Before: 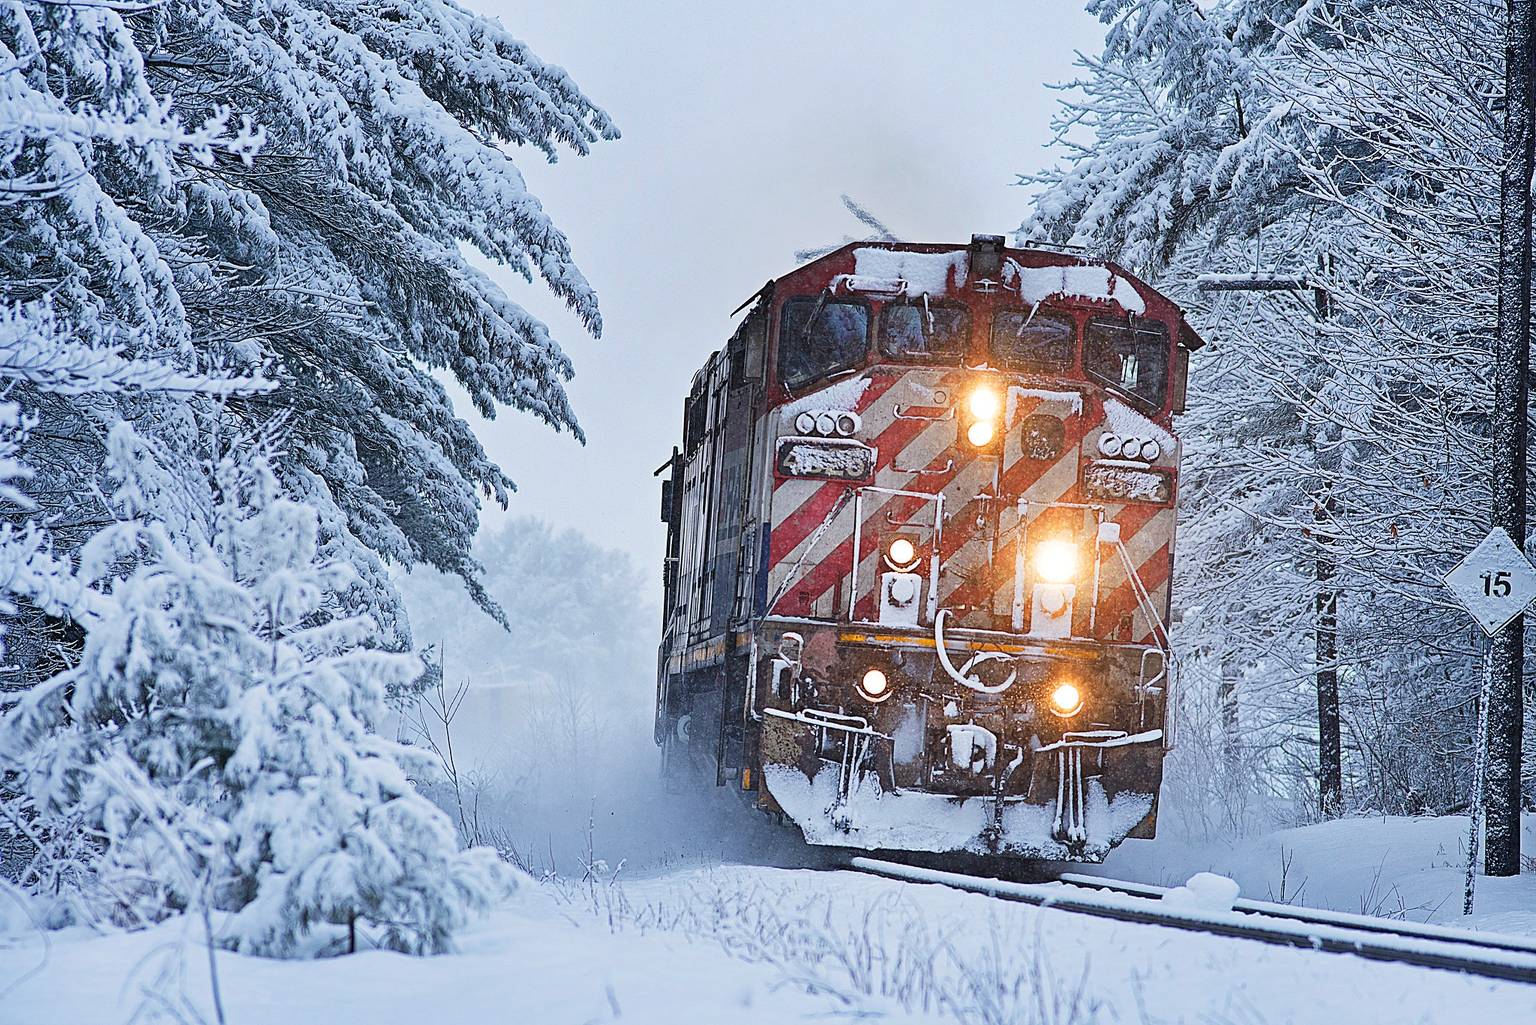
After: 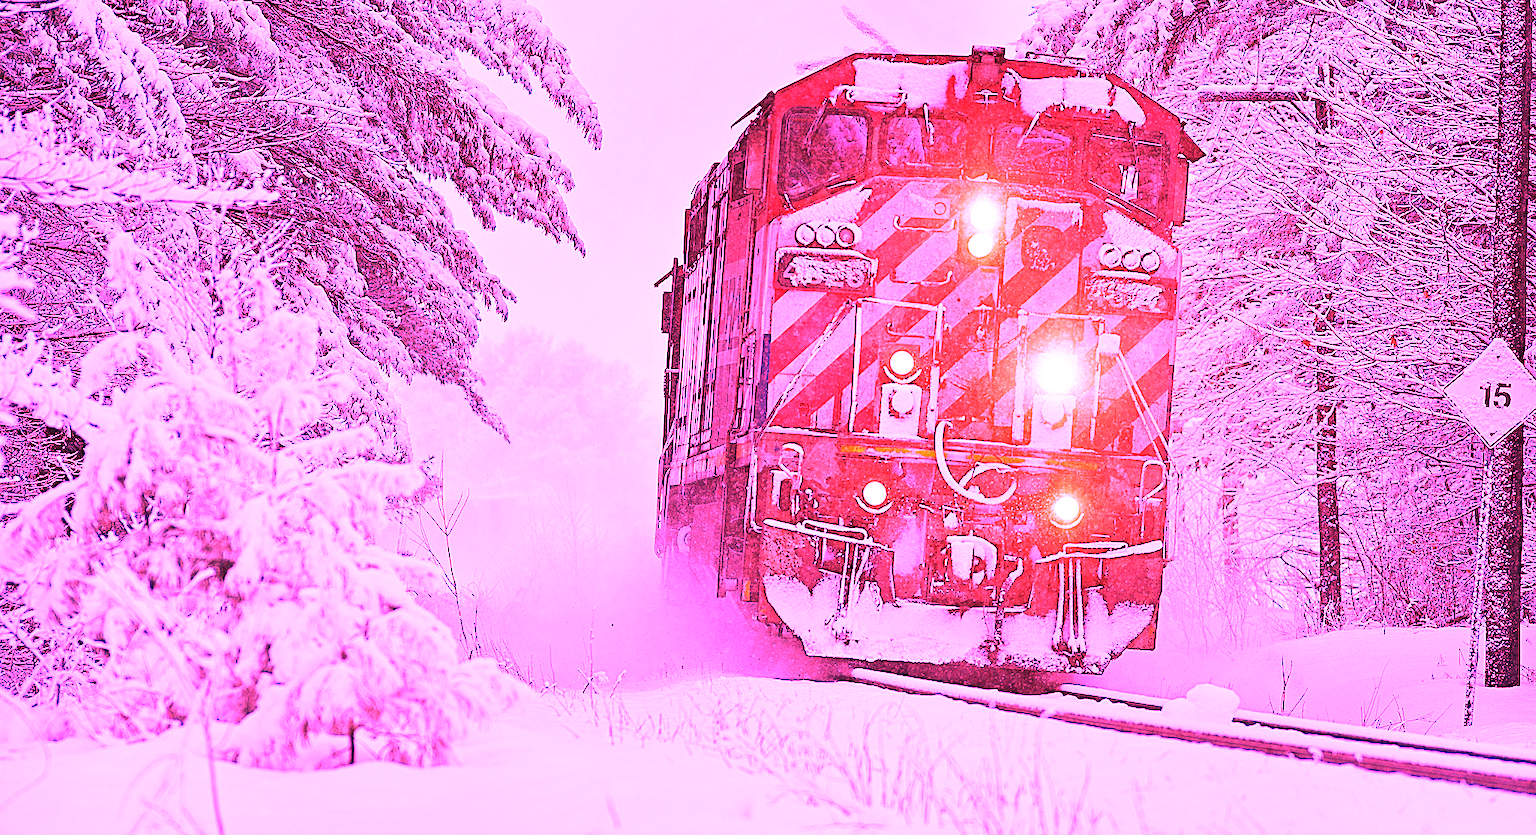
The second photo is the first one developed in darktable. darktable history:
crop and rotate: top 18.507%
white balance: red 4.26, blue 1.802
